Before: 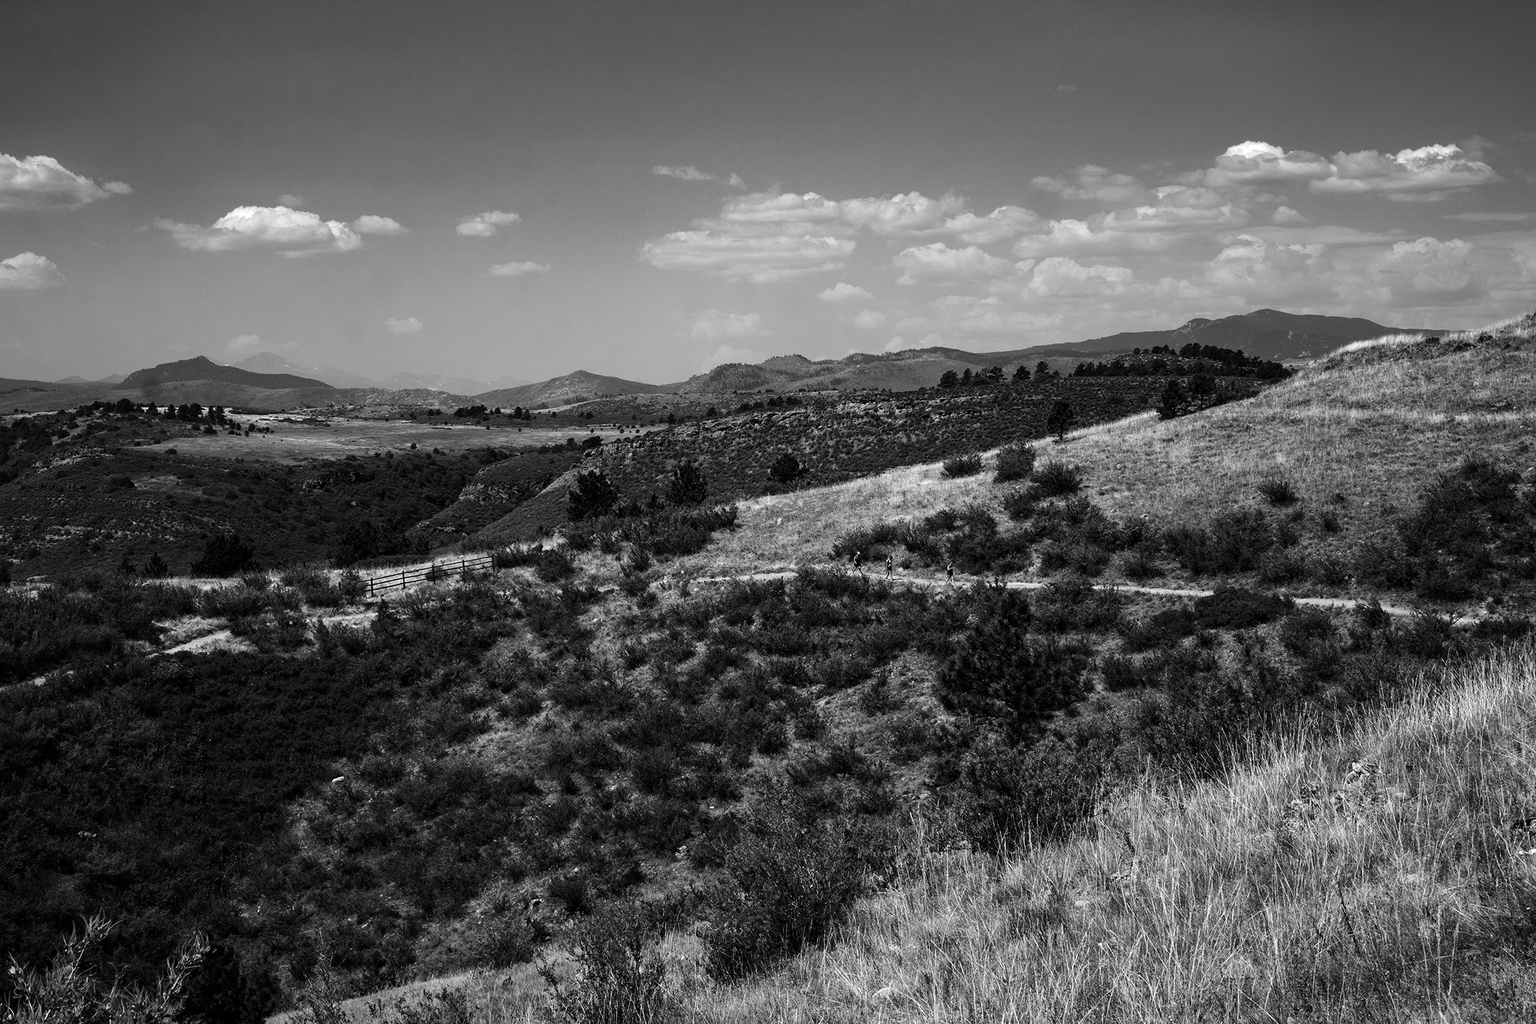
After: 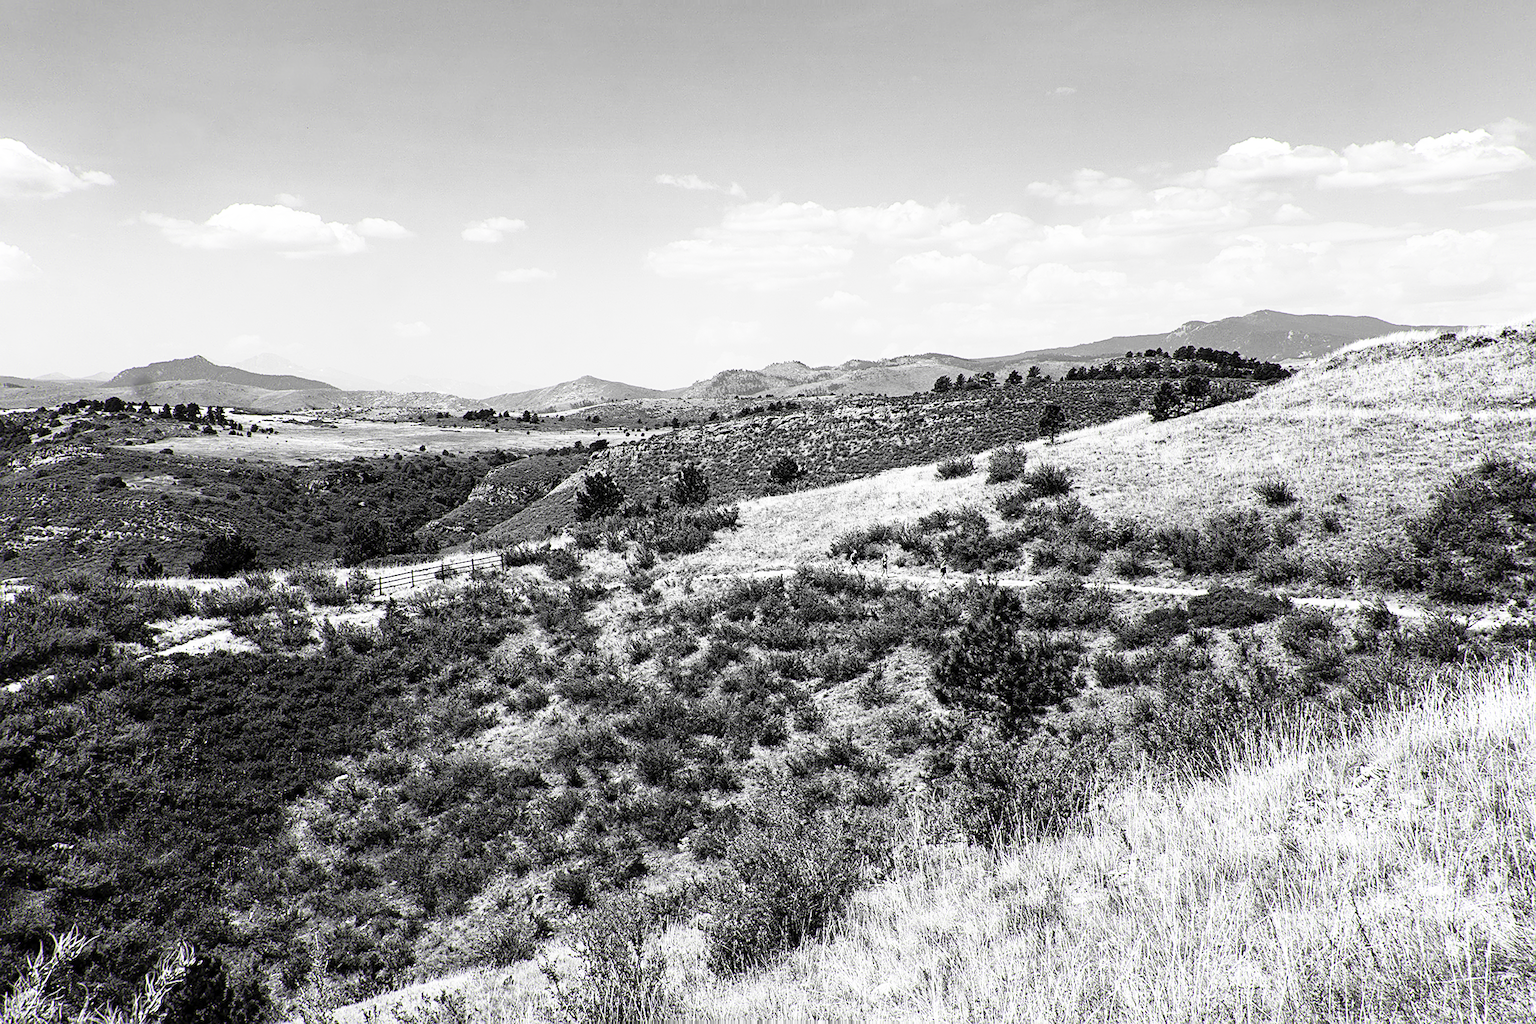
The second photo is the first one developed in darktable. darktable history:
sharpen: on, module defaults
lens correction: crop 2, focal 14, aperture 3.5, distance 0.965, camera "E-M10", lens "Olympus M.Zuiko Digital ED 14-42mm f/3.5-5.6 II R"
velvia: strength 75%
base curve: curves: ch0 [(0, 0) (0.012, 0.01) (0.073, 0.168) (0.31, 0.711) (0.645, 0.957) (1, 1)], preserve colors none
color contrast: green-magenta contrast 1.2, blue-yellow contrast 1.2
unbreak input profile: mode gamma, linear 0, gamma 0.74
denoise (profiled): central pixel weight 0, a [-1, 0, 0], b [0, 0, 0], mode non-local means, y [[0, 0, 0.5 ×5] ×4, [0.5 ×7], [0.5 ×7]], fix various bugs in algorithm false, upgrade profiled transform false, color mode RGB, compensate highlight preservation false
